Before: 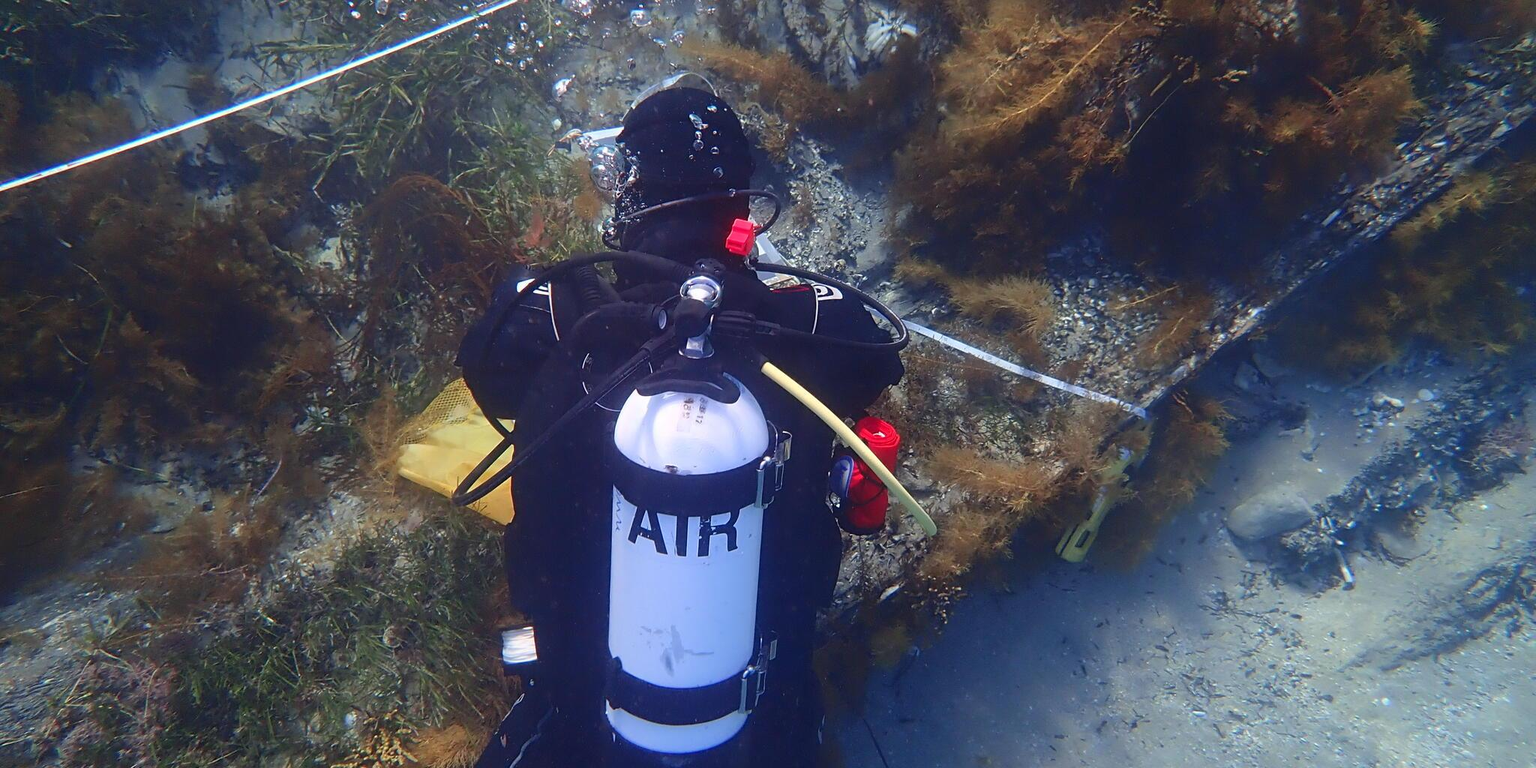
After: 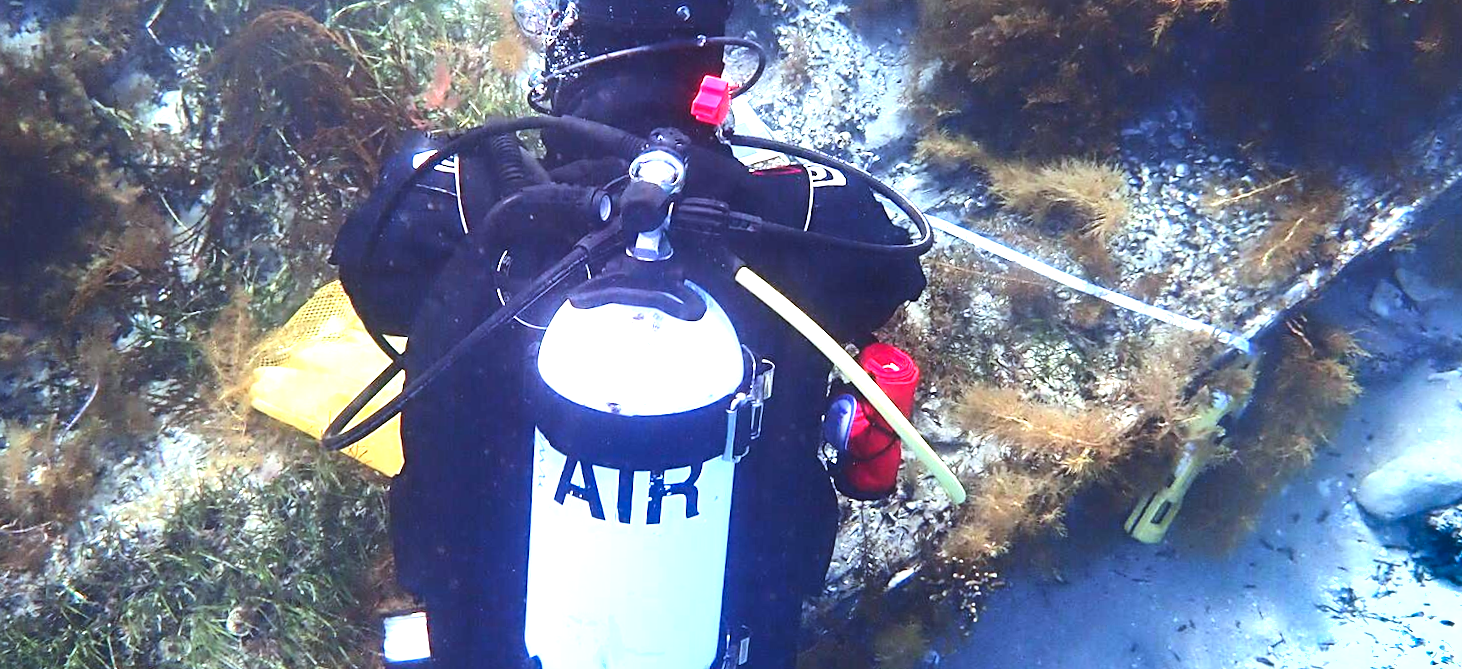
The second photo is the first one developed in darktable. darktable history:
crop and rotate: angle -3.37°, left 9.79%, top 20.73%, right 12.42%, bottom 11.82%
shadows and highlights: radius 118.69, shadows 42.21, highlights -61.56, soften with gaussian
contrast brightness saturation: contrast 0.1, brightness 0.02, saturation 0.02
tone equalizer: -8 EV -0.75 EV, -7 EV -0.7 EV, -6 EV -0.6 EV, -5 EV -0.4 EV, -3 EV 0.4 EV, -2 EV 0.6 EV, -1 EV 0.7 EV, +0 EV 0.75 EV, edges refinement/feathering 500, mask exposure compensation -1.57 EV, preserve details no
exposure: black level correction 0, exposure 1.379 EV, compensate exposure bias true, compensate highlight preservation false
rotate and perspective: rotation -2.22°, lens shift (horizontal) -0.022, automatic cropping off
white balance: red 0.925, blue 1.046
